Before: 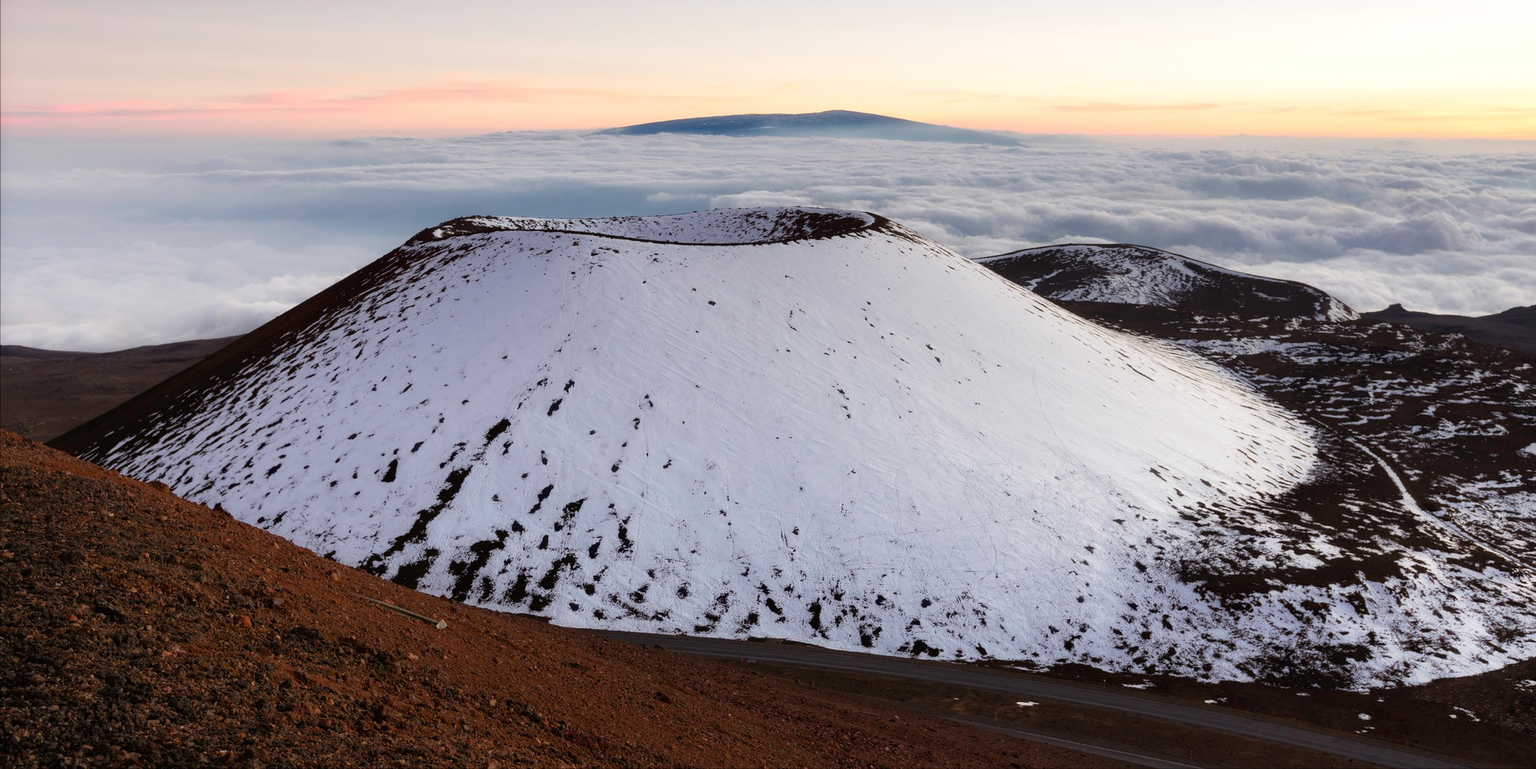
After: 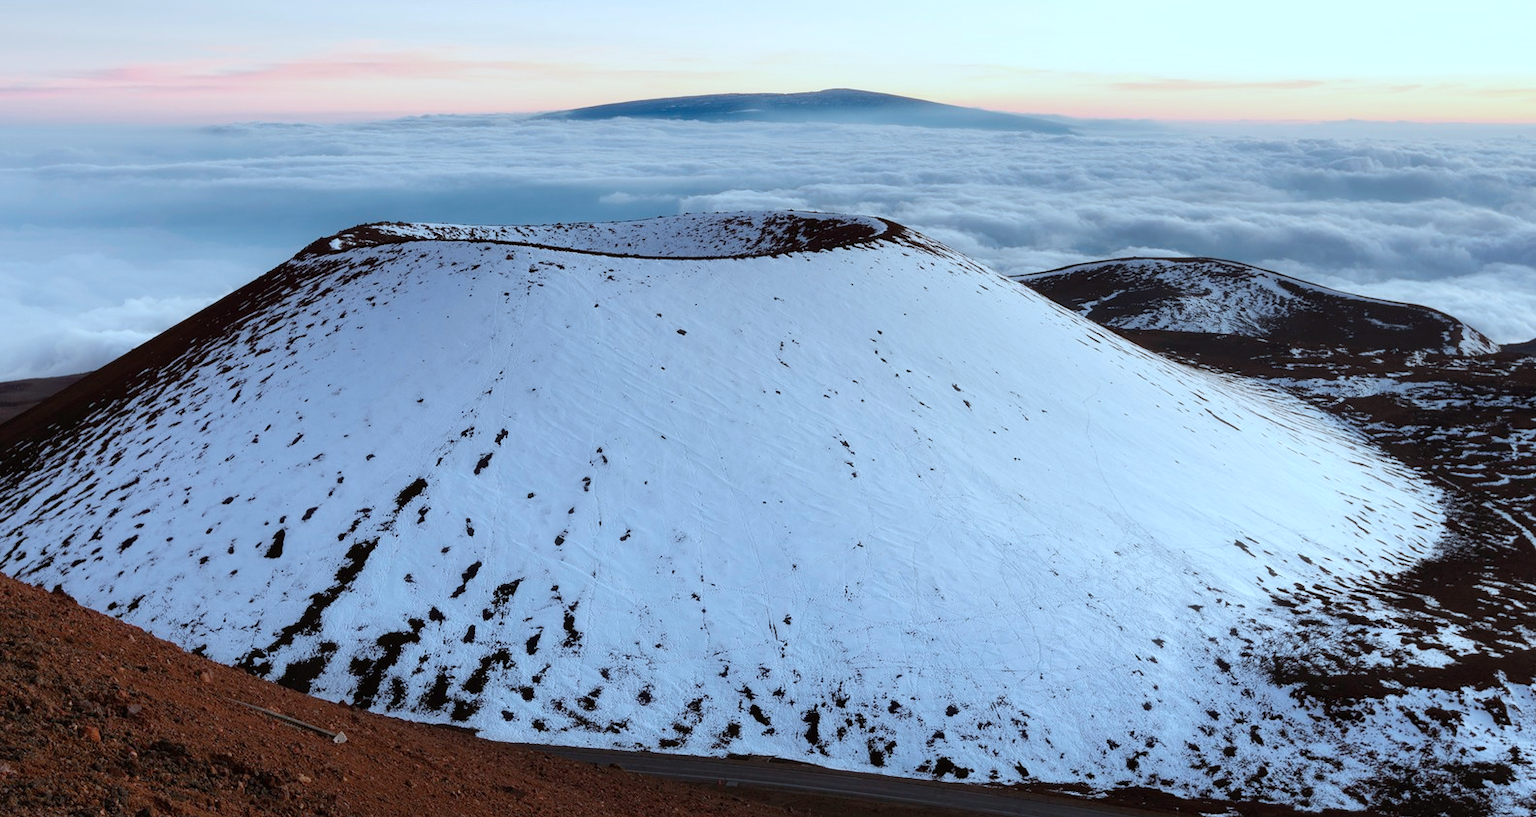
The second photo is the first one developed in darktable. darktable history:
color correction: highlights a* -9.88, highlights b* -21.05
crop: left 11.246%, top 5.238%, right 9.553%, bottom 10.531%
